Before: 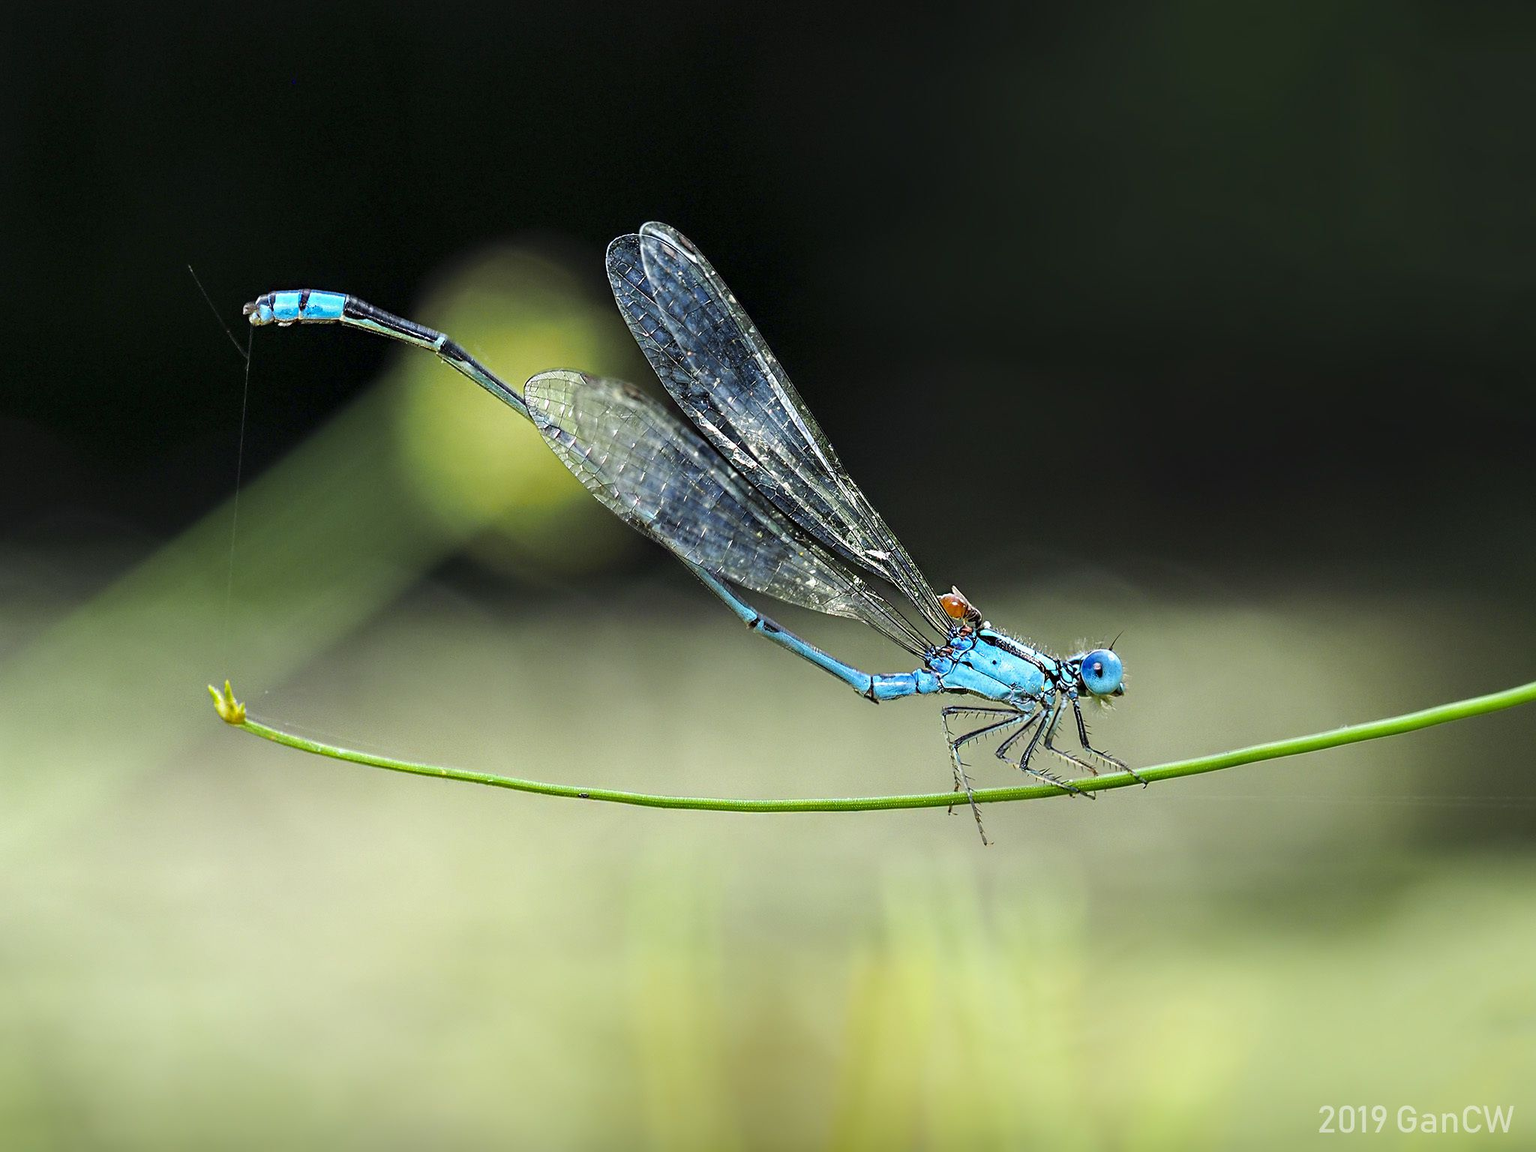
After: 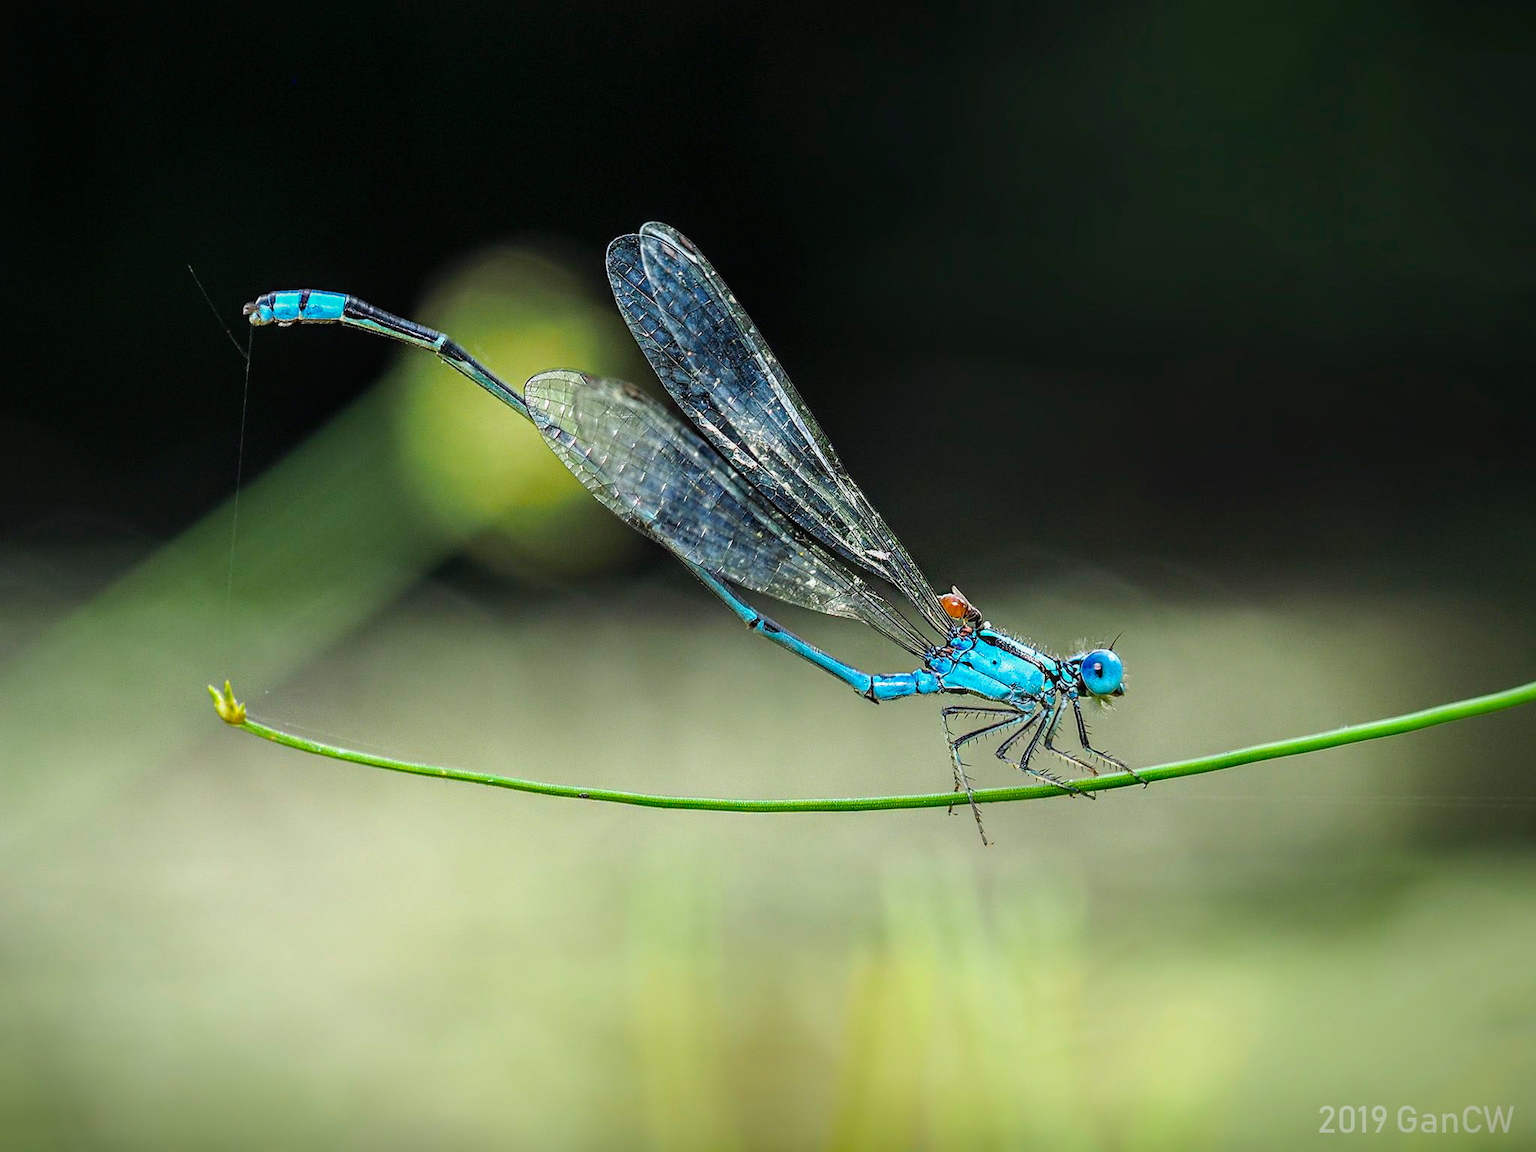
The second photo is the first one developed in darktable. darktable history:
local contrast: detail 110%
vignetting: saturation 0, unbound false
